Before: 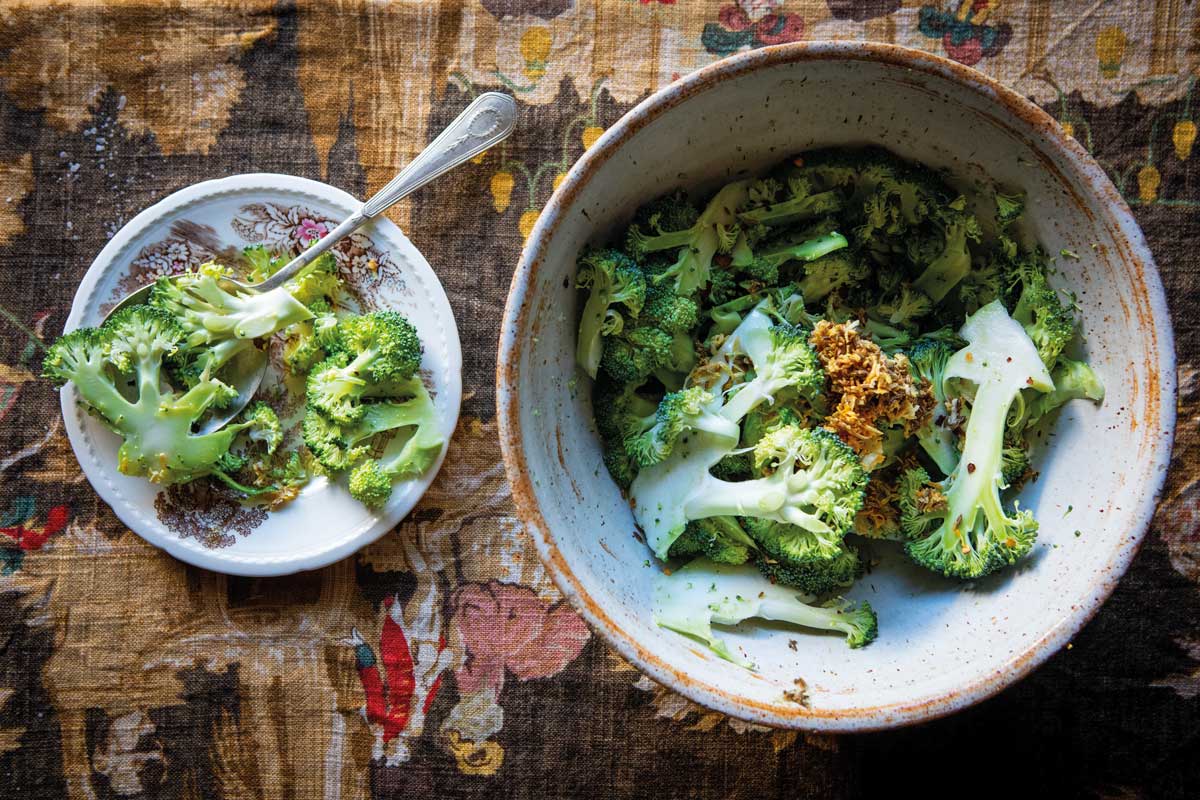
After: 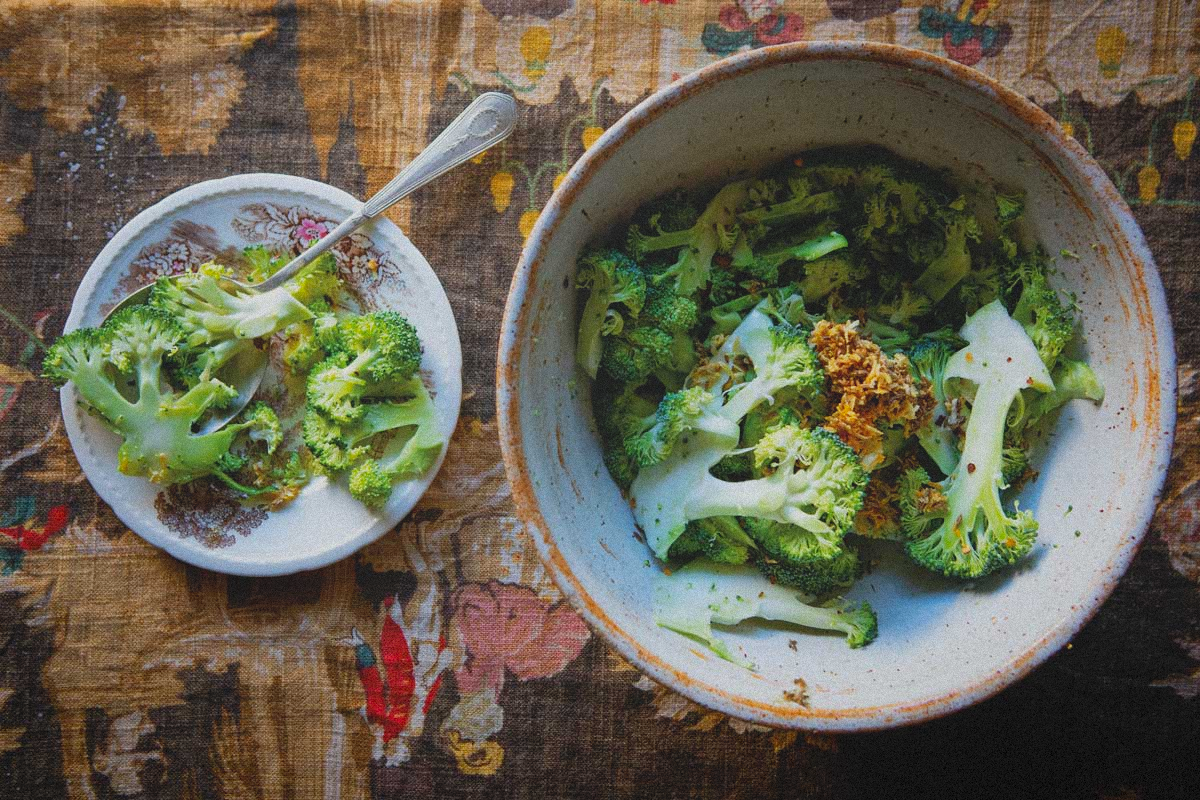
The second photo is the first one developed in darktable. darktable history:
grain: mid-tones bias 0%
local contrast: detail 69%
